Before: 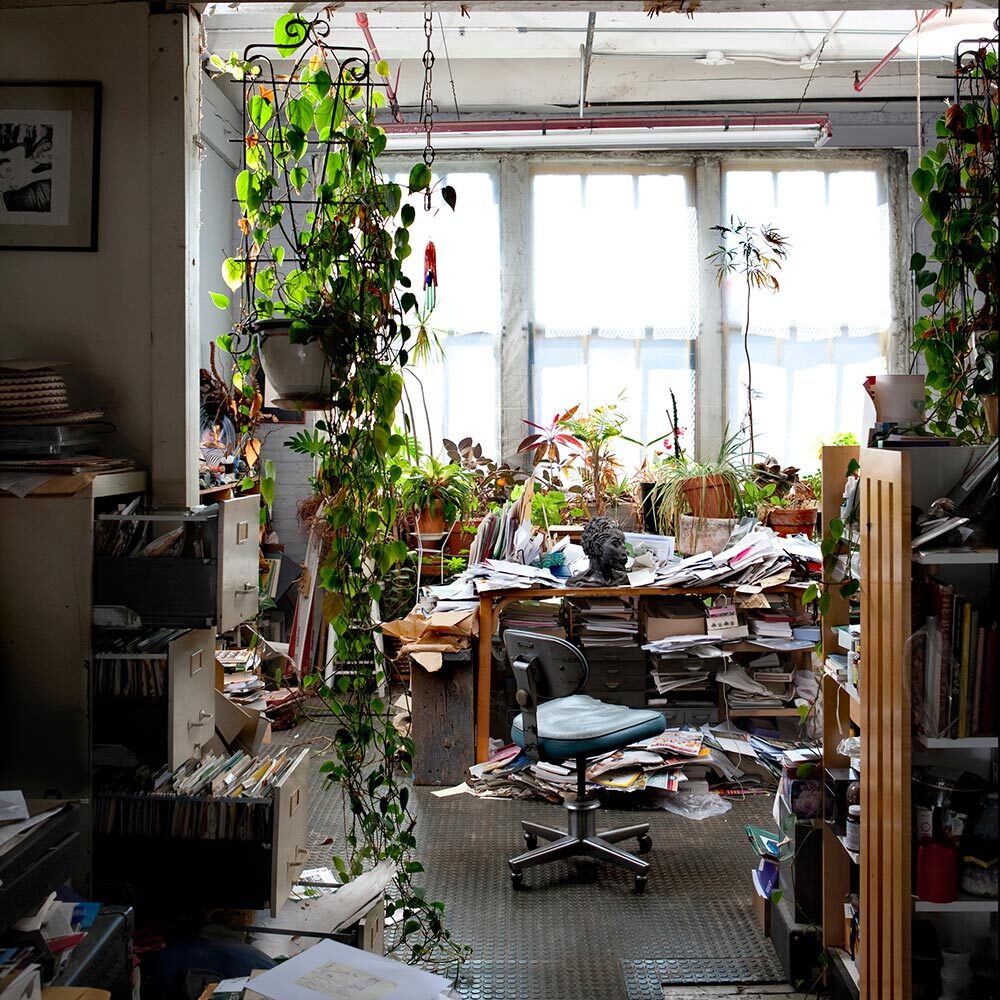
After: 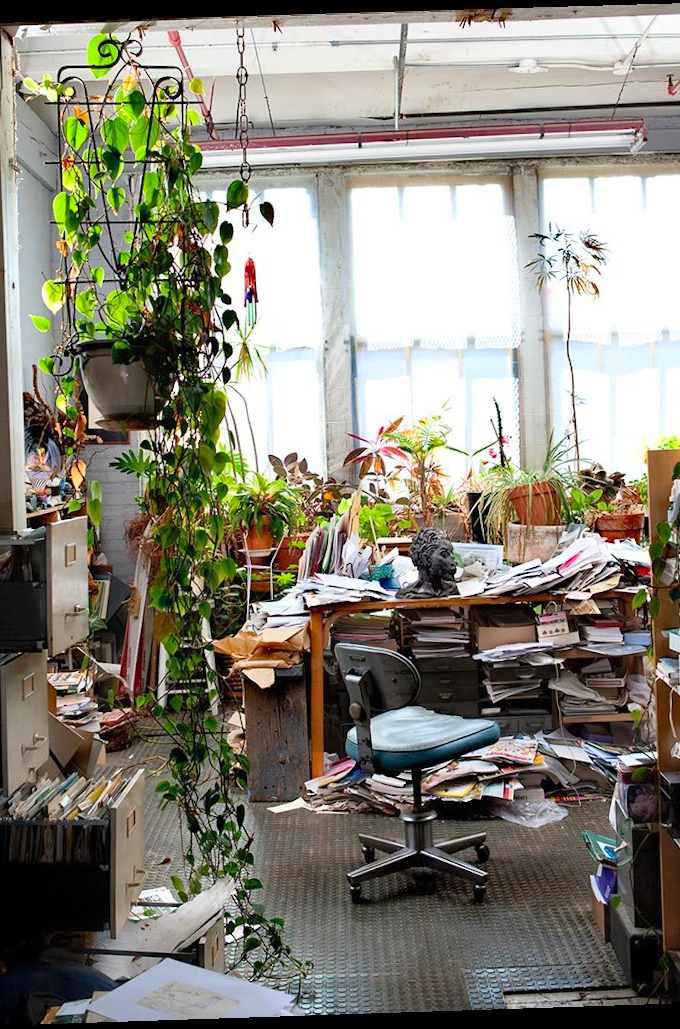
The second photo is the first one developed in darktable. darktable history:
crop and rotate: left 18.442%, right 15.508%
contrast brightness saturation: contrast 0.07, brightness 0.08, saturation 0.18
rotate and perspective: rotation -1.77°, lens shift (horizontal) 0.004, automatic cropping off
